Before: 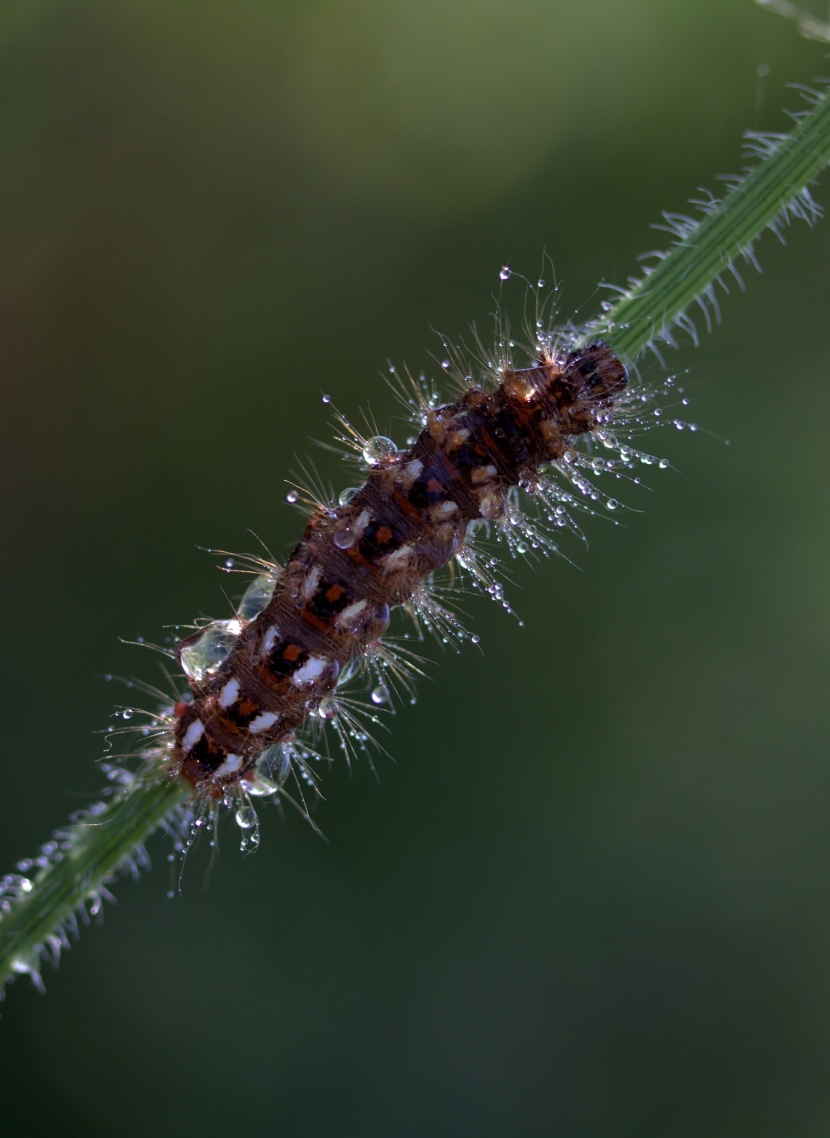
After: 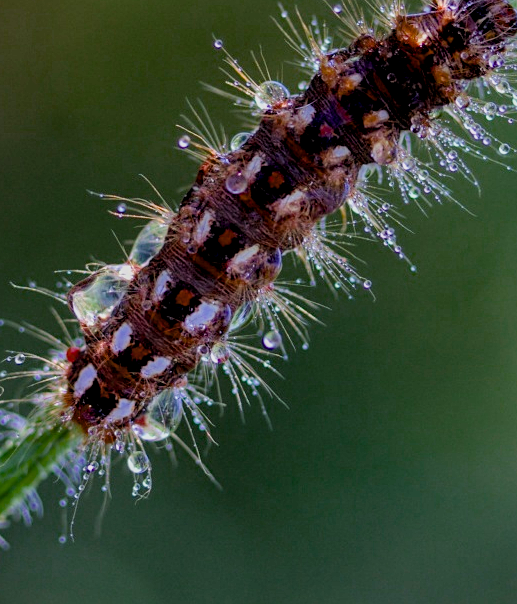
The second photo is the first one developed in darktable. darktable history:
local contrast: on, module defaults
filmic rgb: black relative exposure -8.01 EV, white relative exposure 8 EV, hardness 2.42, latitude 9.14%, contrast 0.713, highlights saturation mix 8.81%, shadows ↔ highlights balance 1.98%, add noise in highlights 0.001, color science v3 (2019), use custom middle-gray values true, contrast in highlights soft
crop: left 13.071%, top 31.228%, right 24.577%, bottom 15.648%
exposure: black level correction 0, exposure 1 EV, compensate exposure bias true, compensate highlight preservation false
color balance rgb: perceptual saturation grading › global saturation 30.805%, global vibrance 9.606%, contrast 15.082%, saturation formula JzAzBz (2021)
sharpen: radius 1.319, amount 0.303, threshold 0.144
